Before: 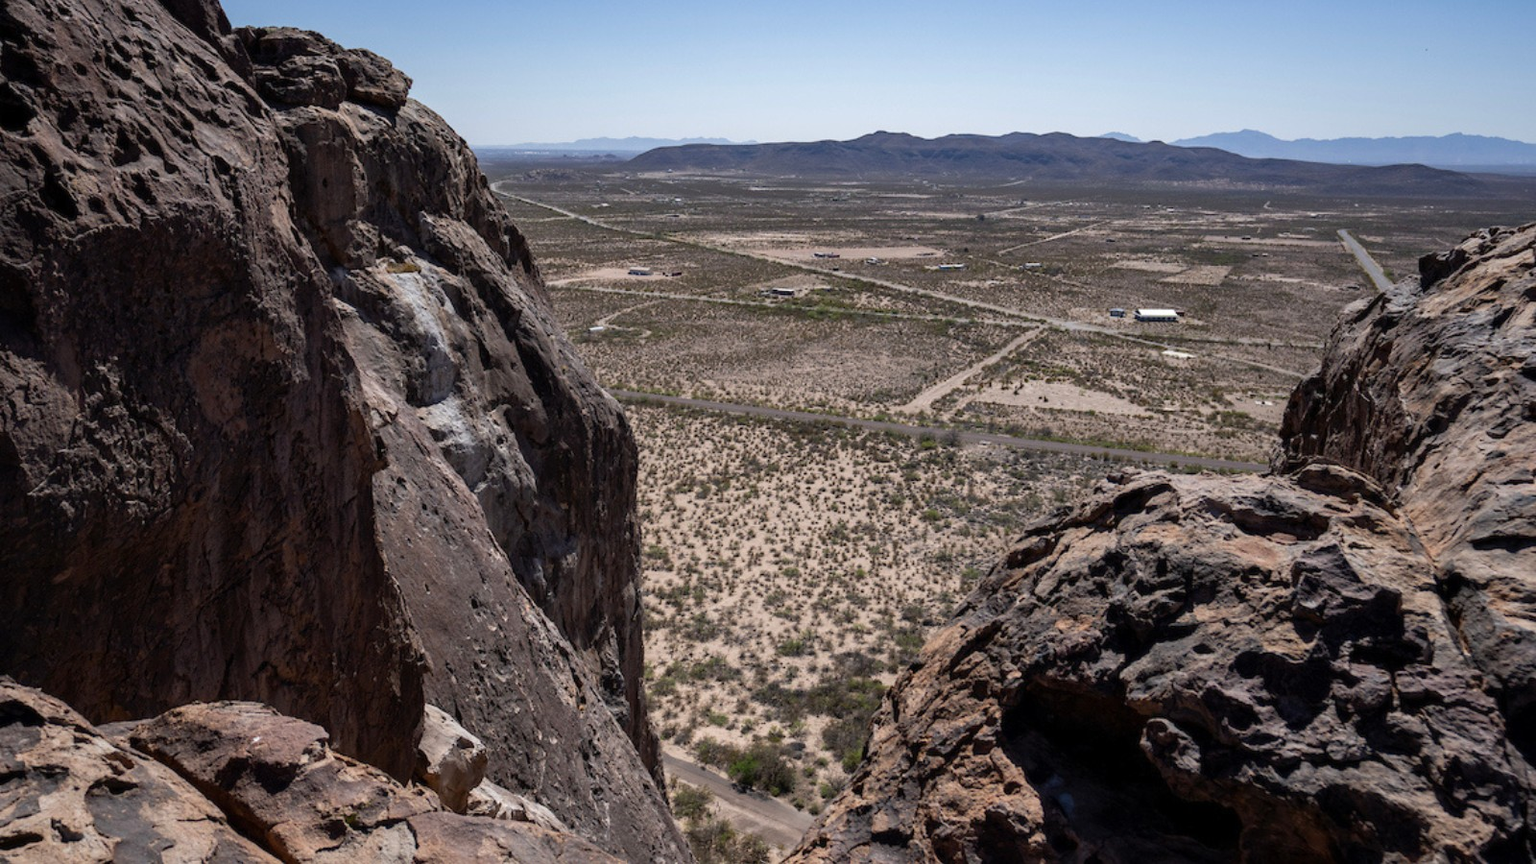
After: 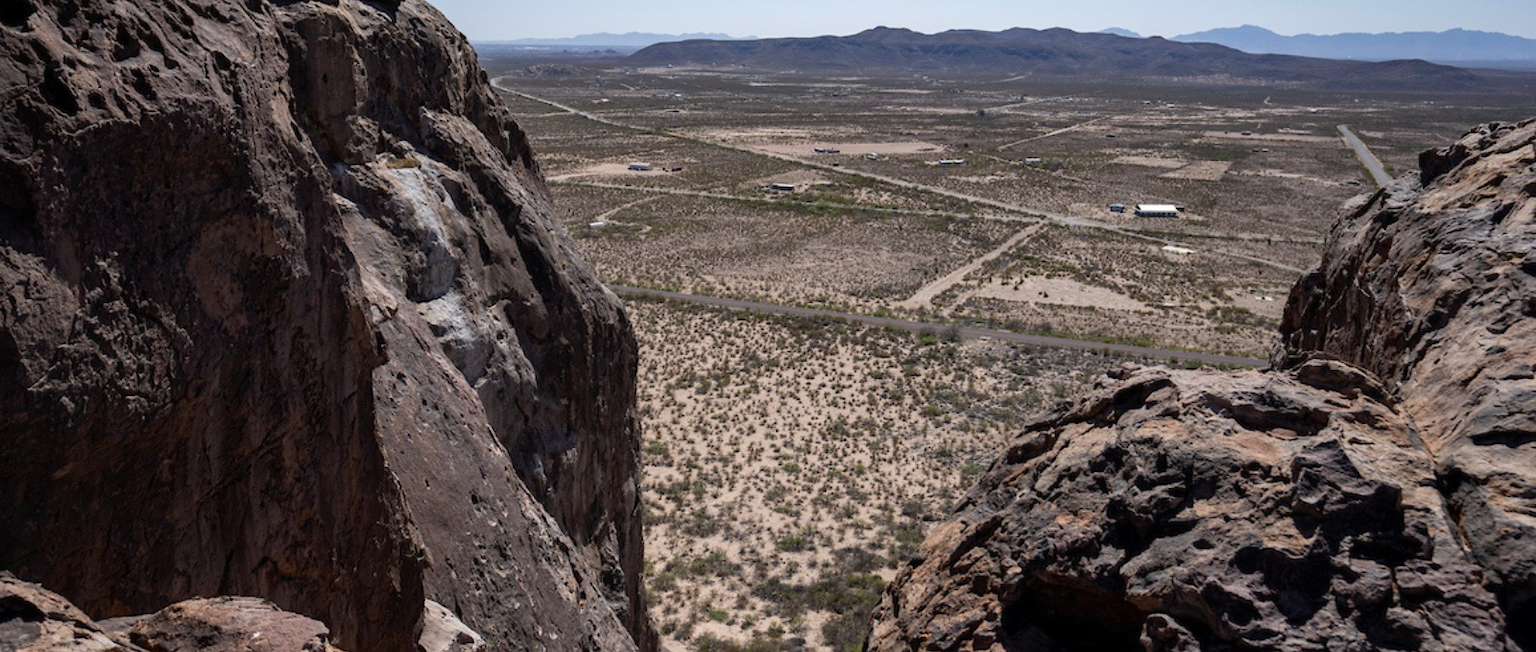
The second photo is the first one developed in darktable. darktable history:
crop and rotate: top 12.136%, bottom 12.274%
